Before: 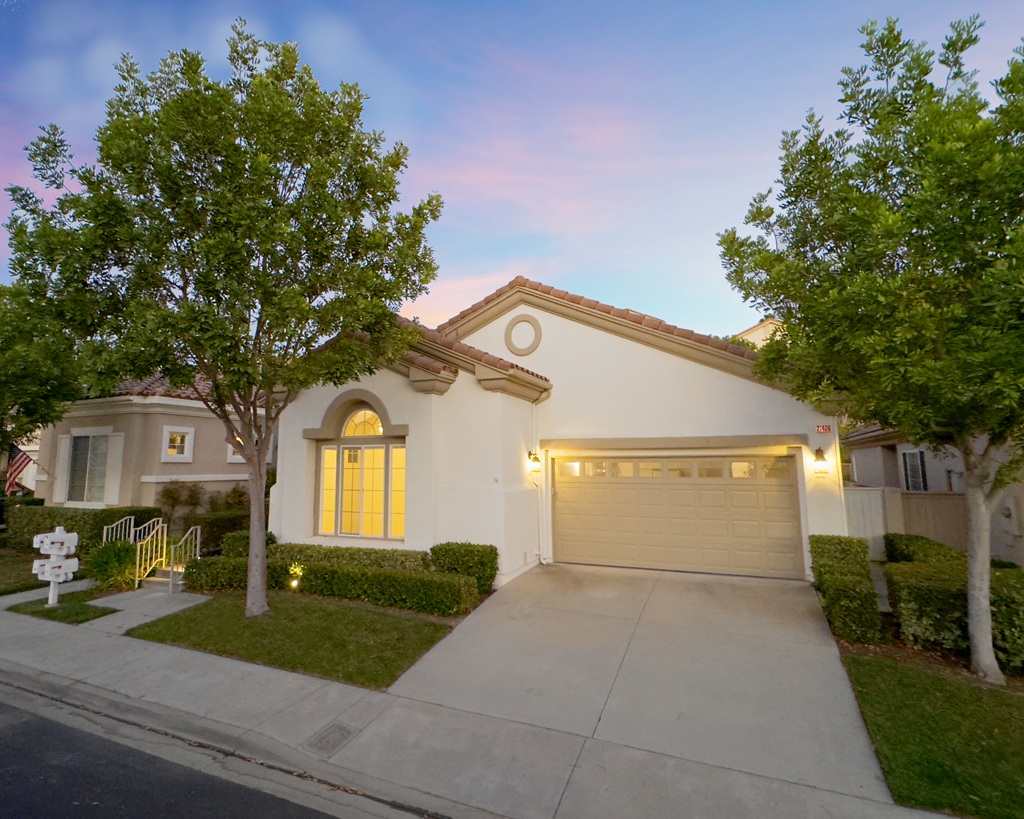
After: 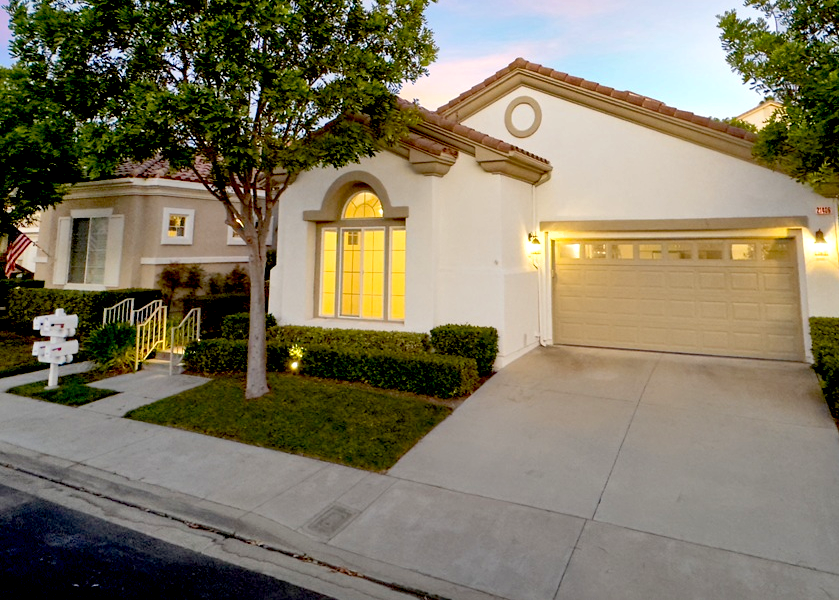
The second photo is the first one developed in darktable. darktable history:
crop: top 26.695%, right 18.024%
exposure: black level correction 0.031, exposure 0.322 EV, compensate highlight preservation false
shadows and highlights: shadows 40.14, highlights -54.21, low approximation 0.01, soften with gaussian
